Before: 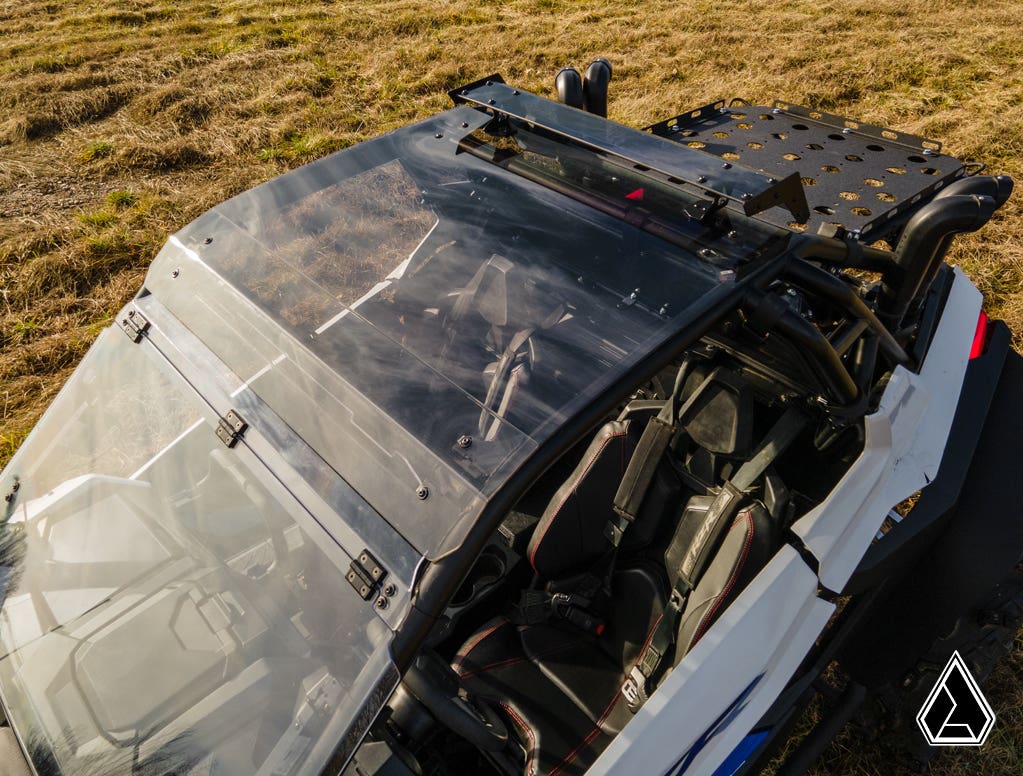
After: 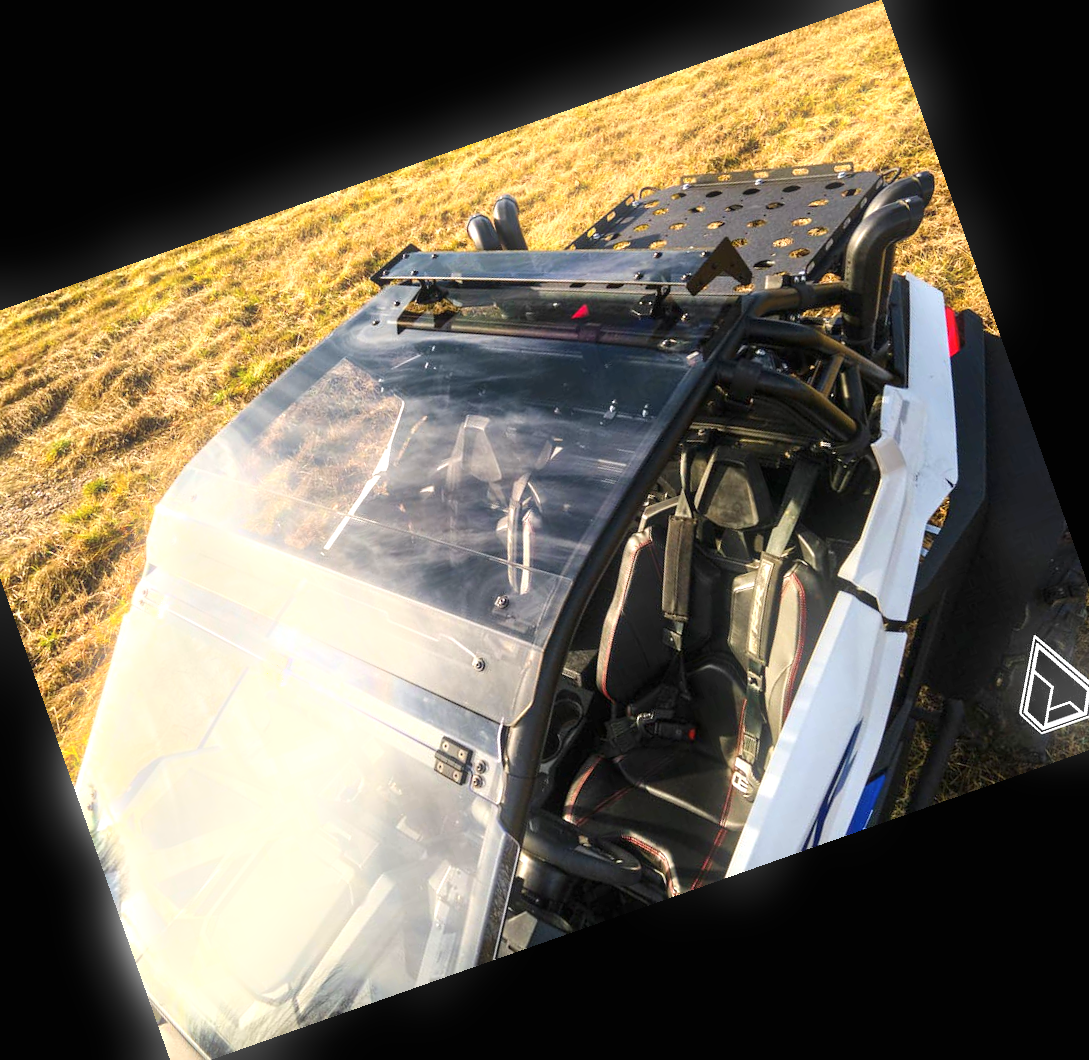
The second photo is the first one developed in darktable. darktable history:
bloom: size 5%, threshold 95%, strength 15%
exposure: black level correction 0, exposure 1.2 EV, compensate exposure bias true, compensate highlight preservation false
crop and rotate: angle 19.43°, left 6.812%, right 4.125%, bottom 1.087%
